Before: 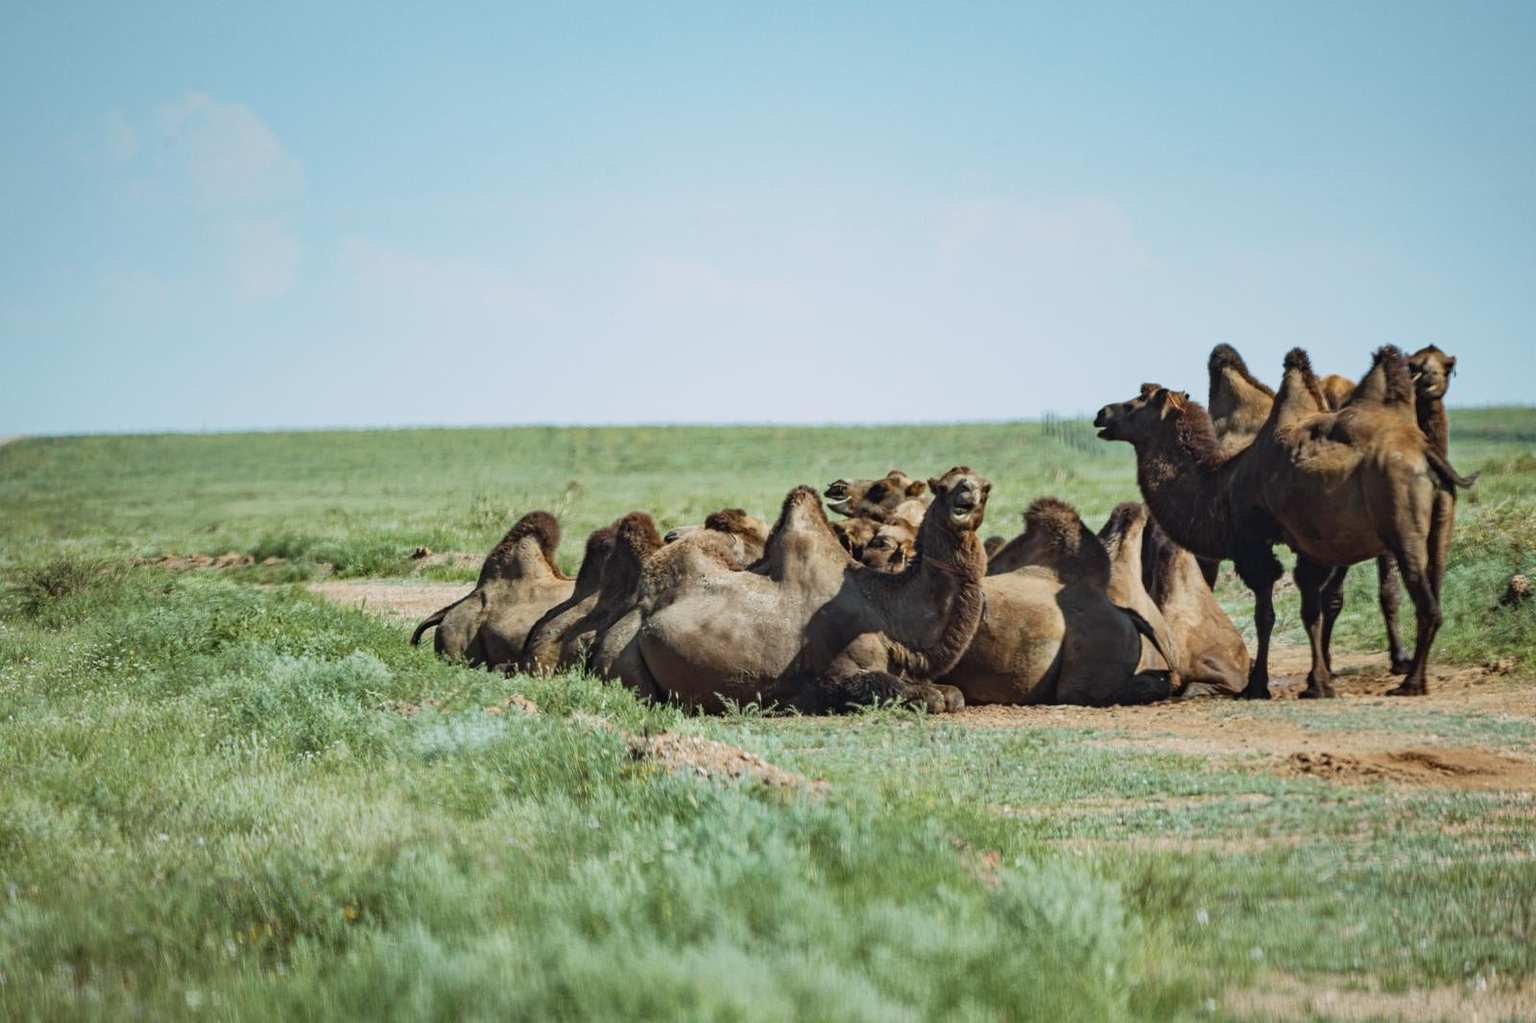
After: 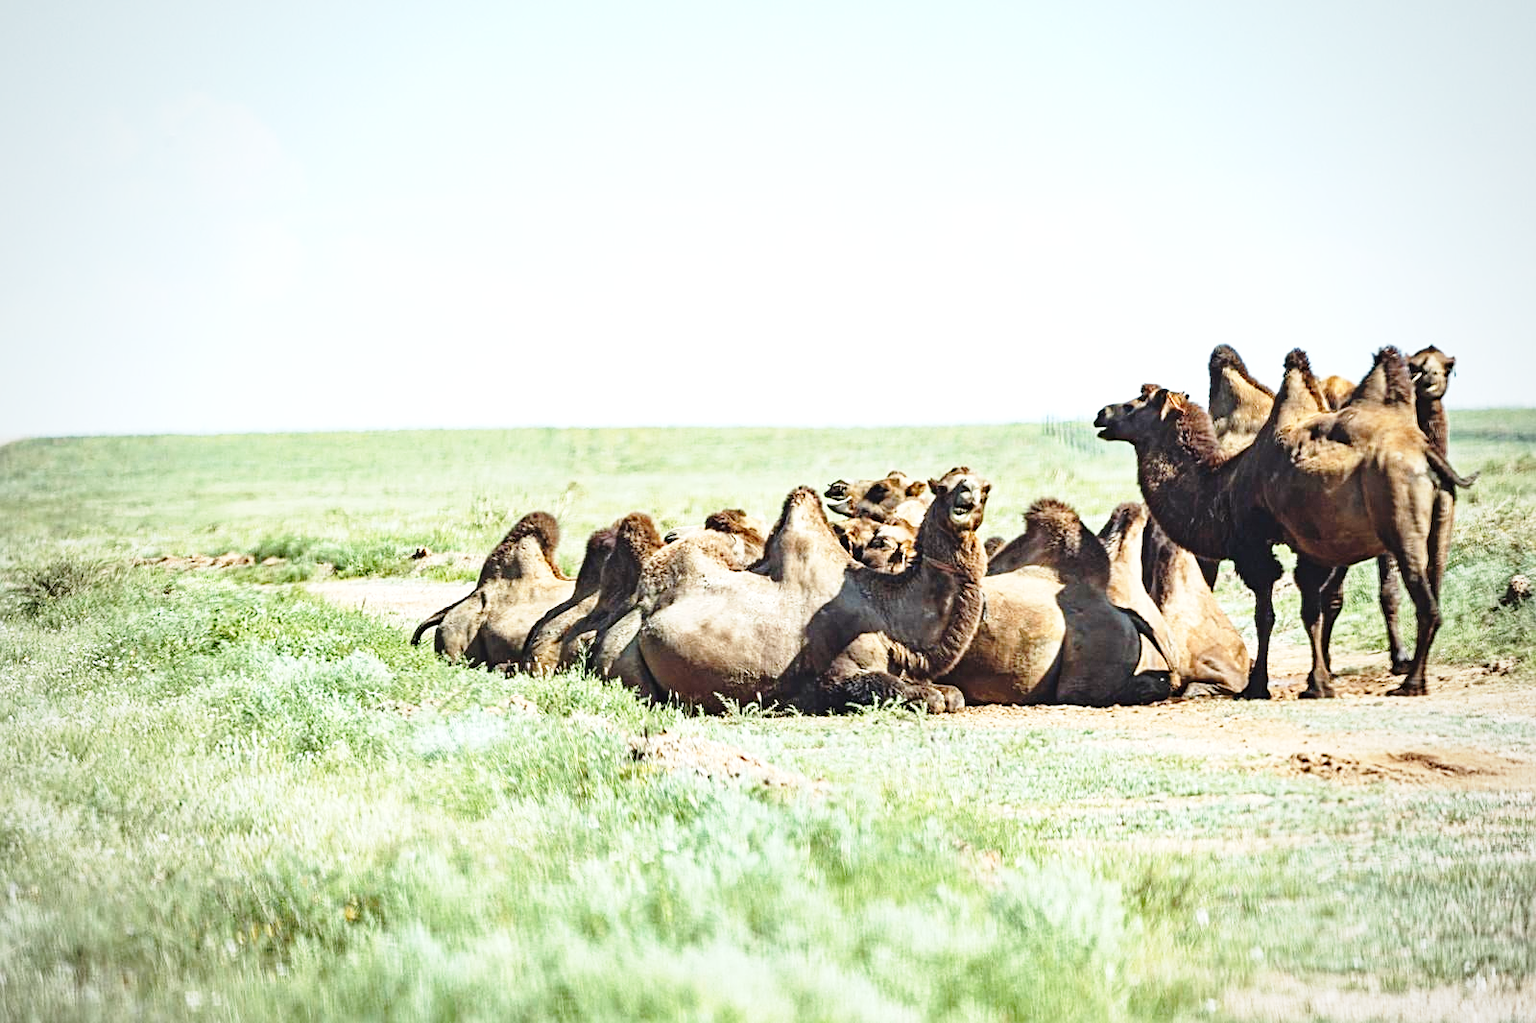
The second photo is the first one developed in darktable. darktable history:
base curve: curves: ch0 [(0, 0) (0.028, 0.03) (0.121, 0.232) (0.46, 0.748) (0.859, 0.968) (1, 1)], preserve colors none
sharpen: on, module defaults
vignetting: fall-off start 71.55%, brightness -0.154
exposure: exposure 0.779 EV, compensate highlight preservation false
